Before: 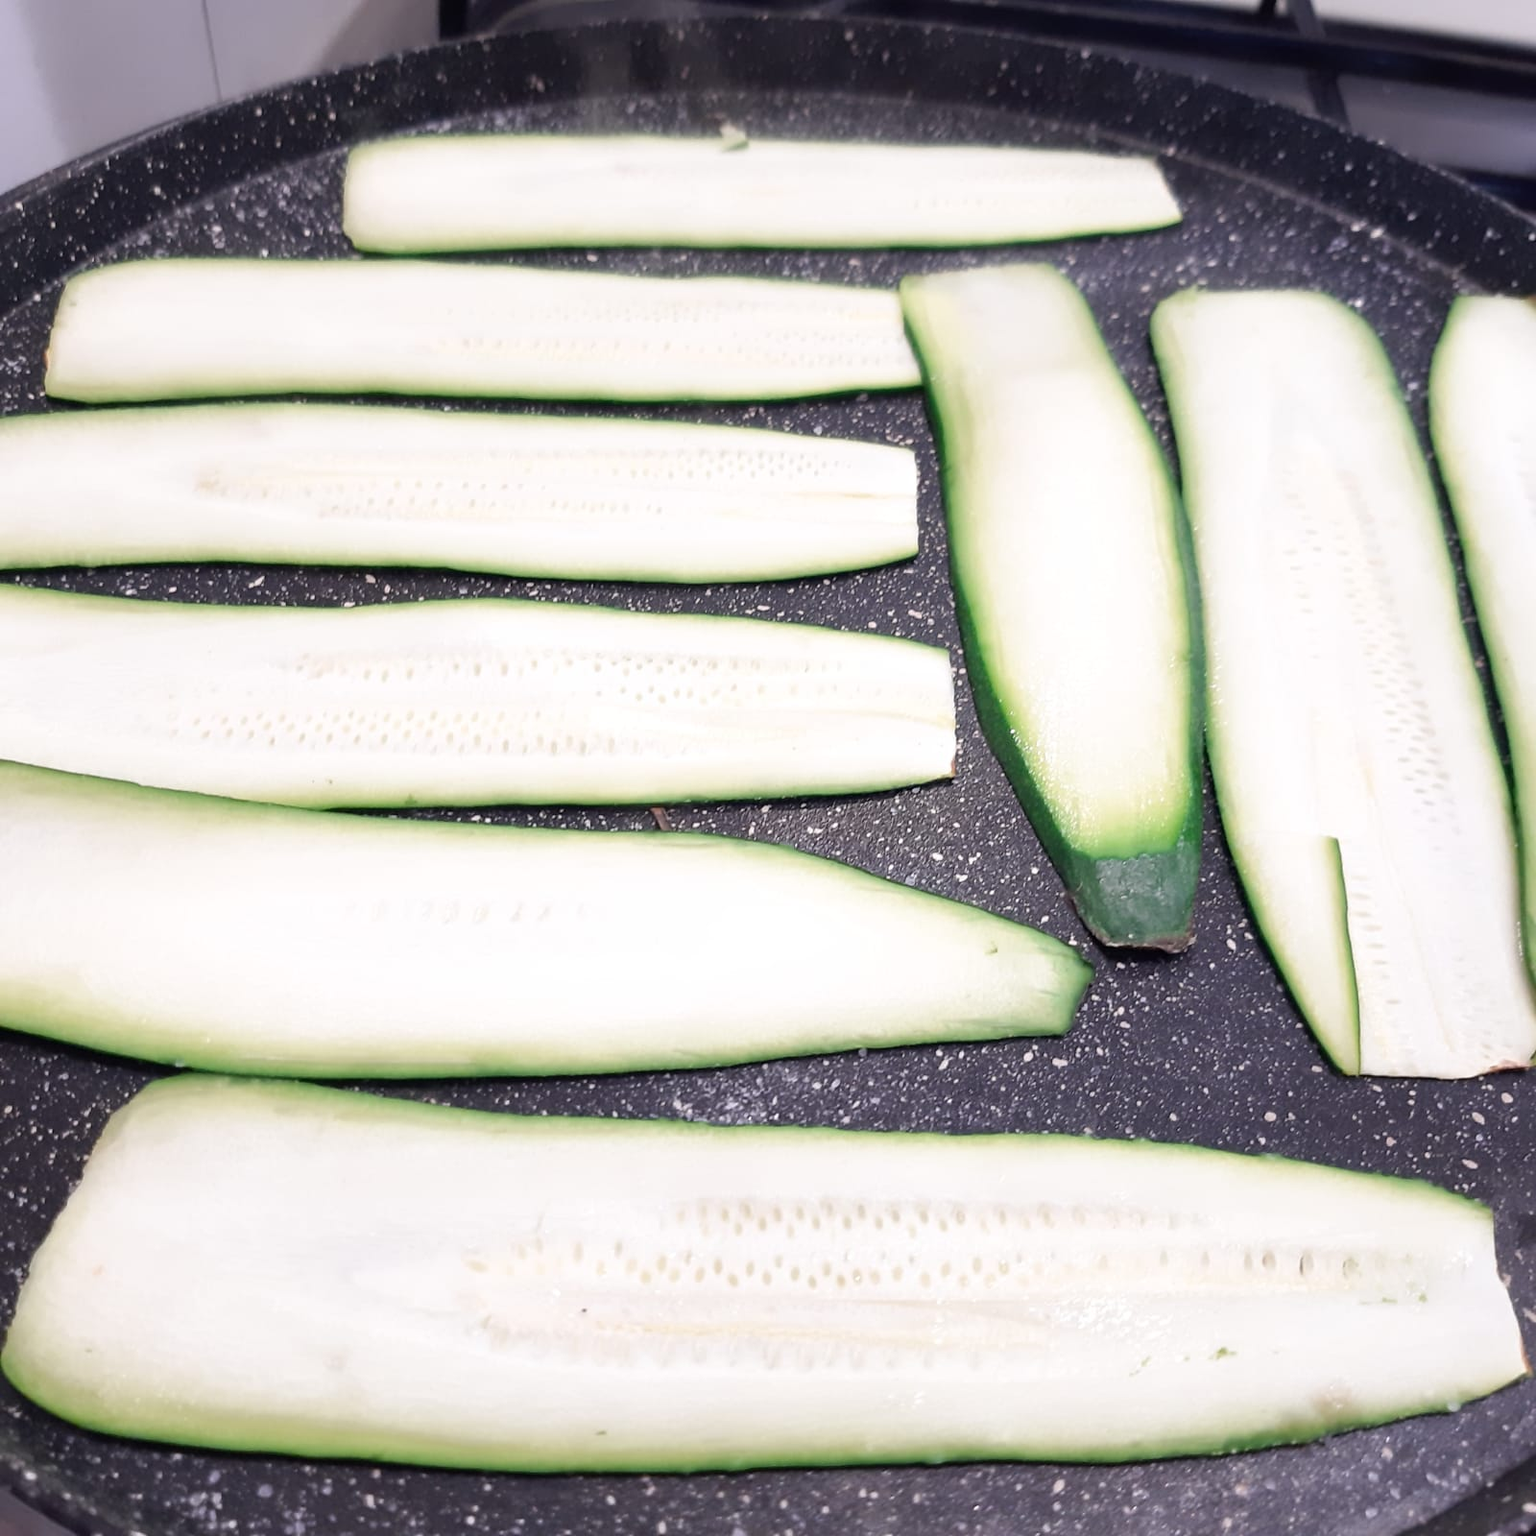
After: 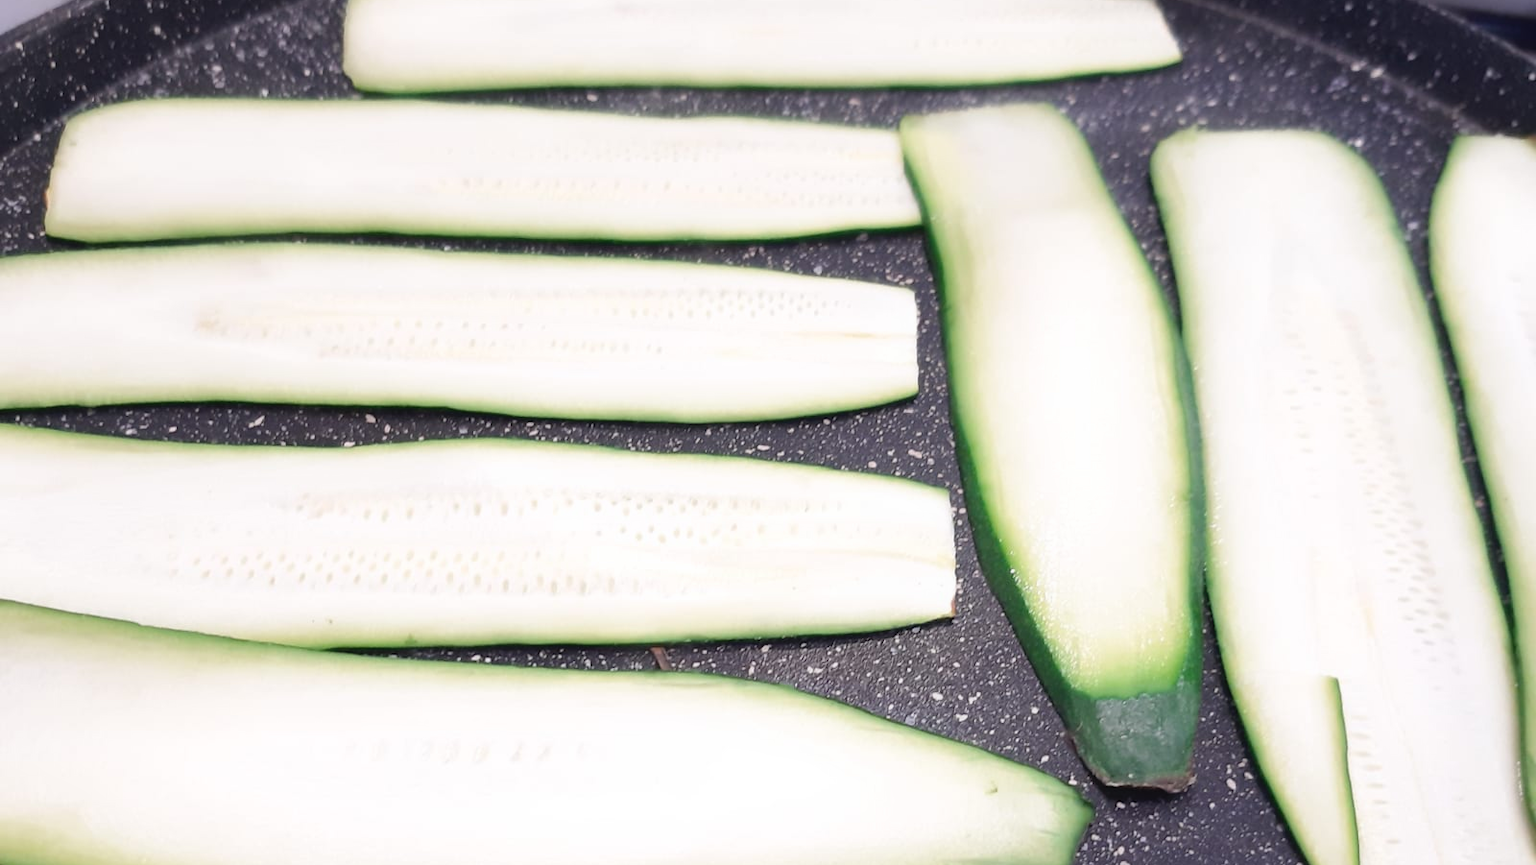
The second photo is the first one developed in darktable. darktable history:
crop and rotate: top 10.471%, bottom 33.151%
contrast equalizer: octaves 7, y [[0.5, 0.542, 0.583, 0.625, 0.667, 0.708], [0.5 ×6], [0.5 ×6], [0 ×6], [0 ×6]], mix -0.295
